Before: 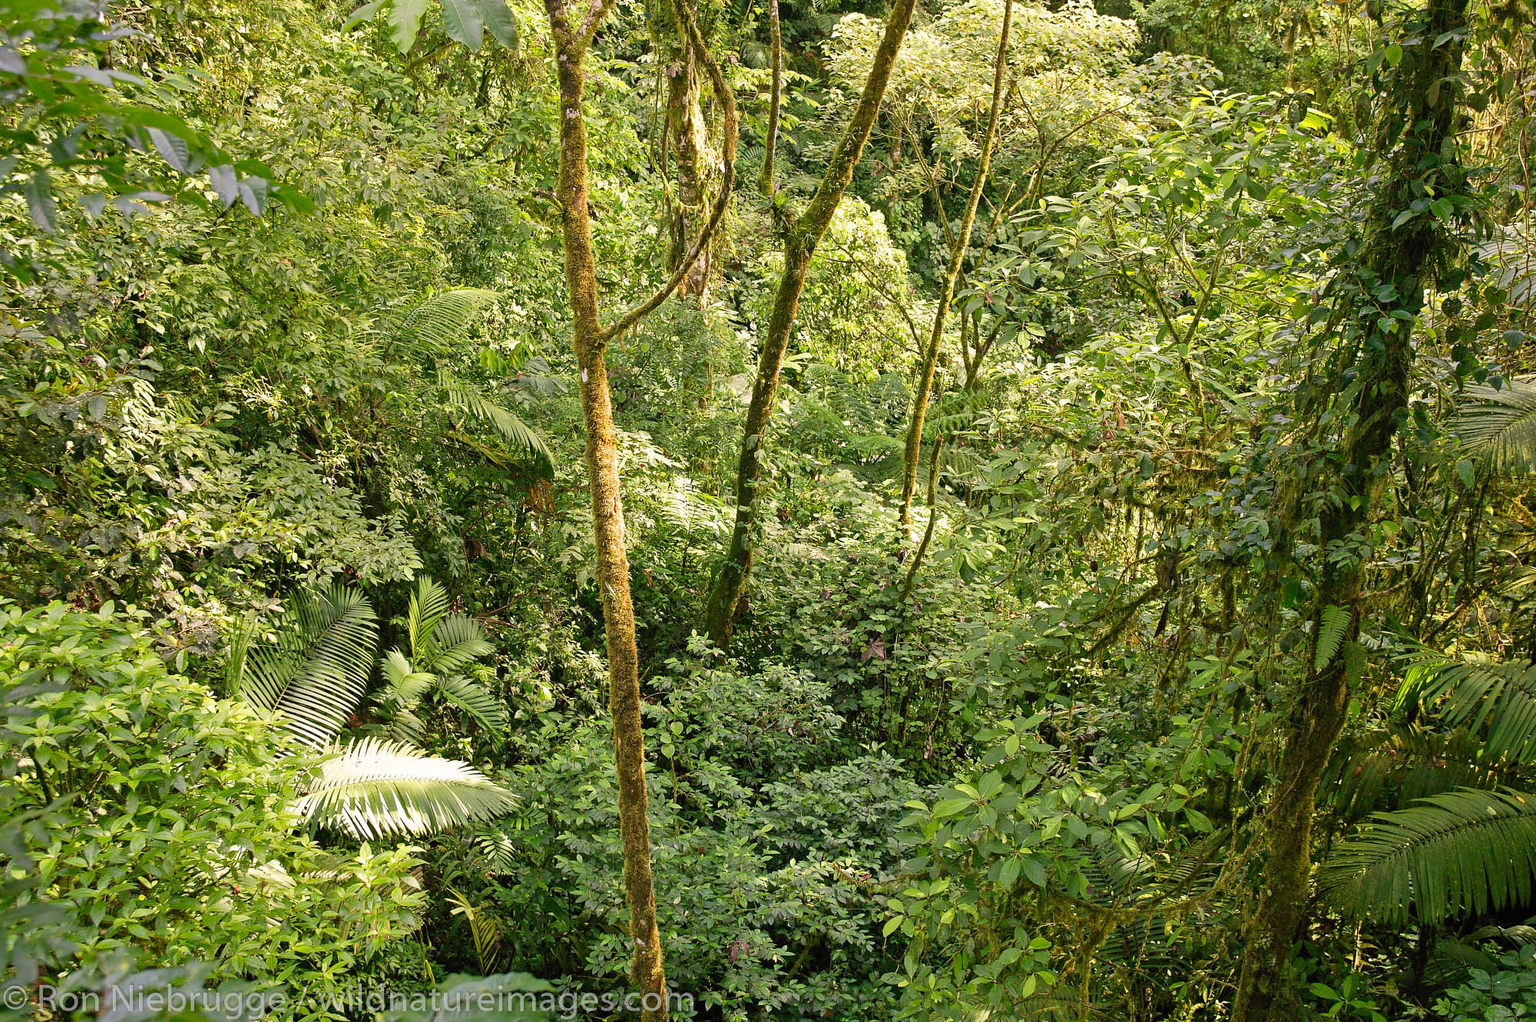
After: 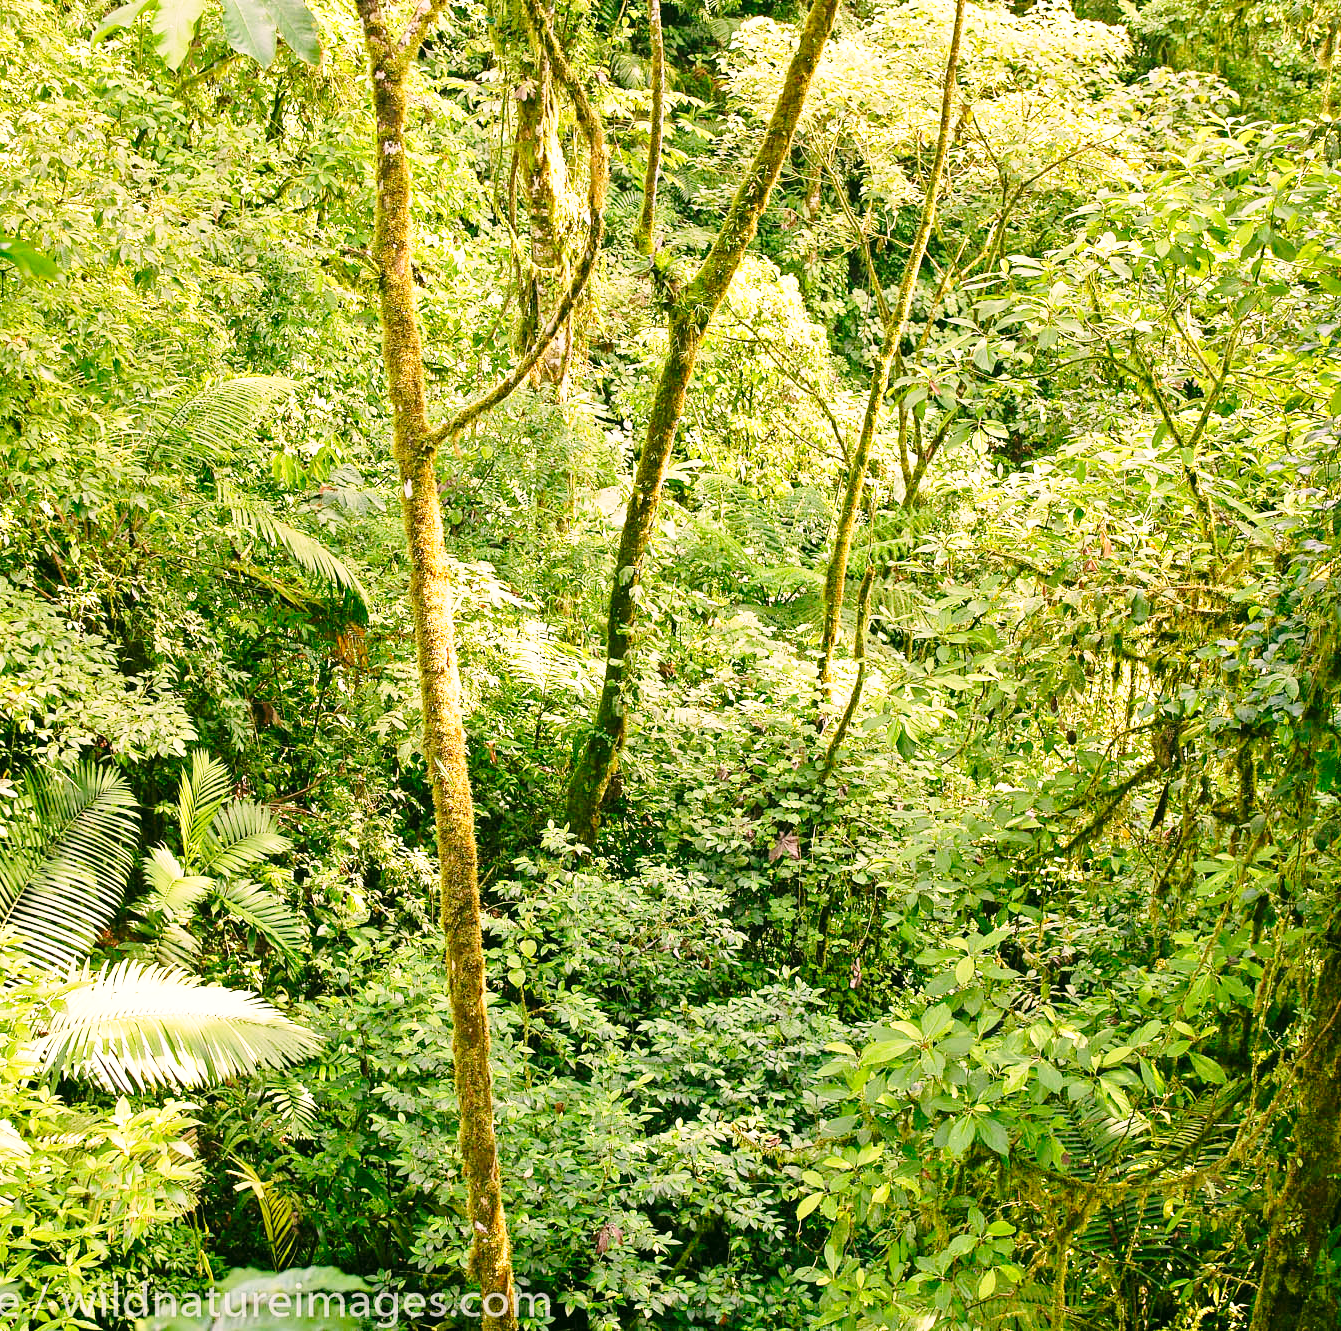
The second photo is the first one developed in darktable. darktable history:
exposure: exposure 0.376 EV, compensate highlight preservation false
local contrast: mode bilateral grid, contrast 99, coarseness 99, detail 89%, midtone range 0.2
base curve: curves: ch0 [(0, 0) (0.028, 0.03) (0.121, 0.232) (0.46, 0.748) (0.859, 0.968) (1, 1)], preserve colors none
crop and rotate: left 17.657%, right 15.275%
color correction: highlights a* 4.27, highlights b* 4.99, shadows a* -8.16, shadows b* 4.98
